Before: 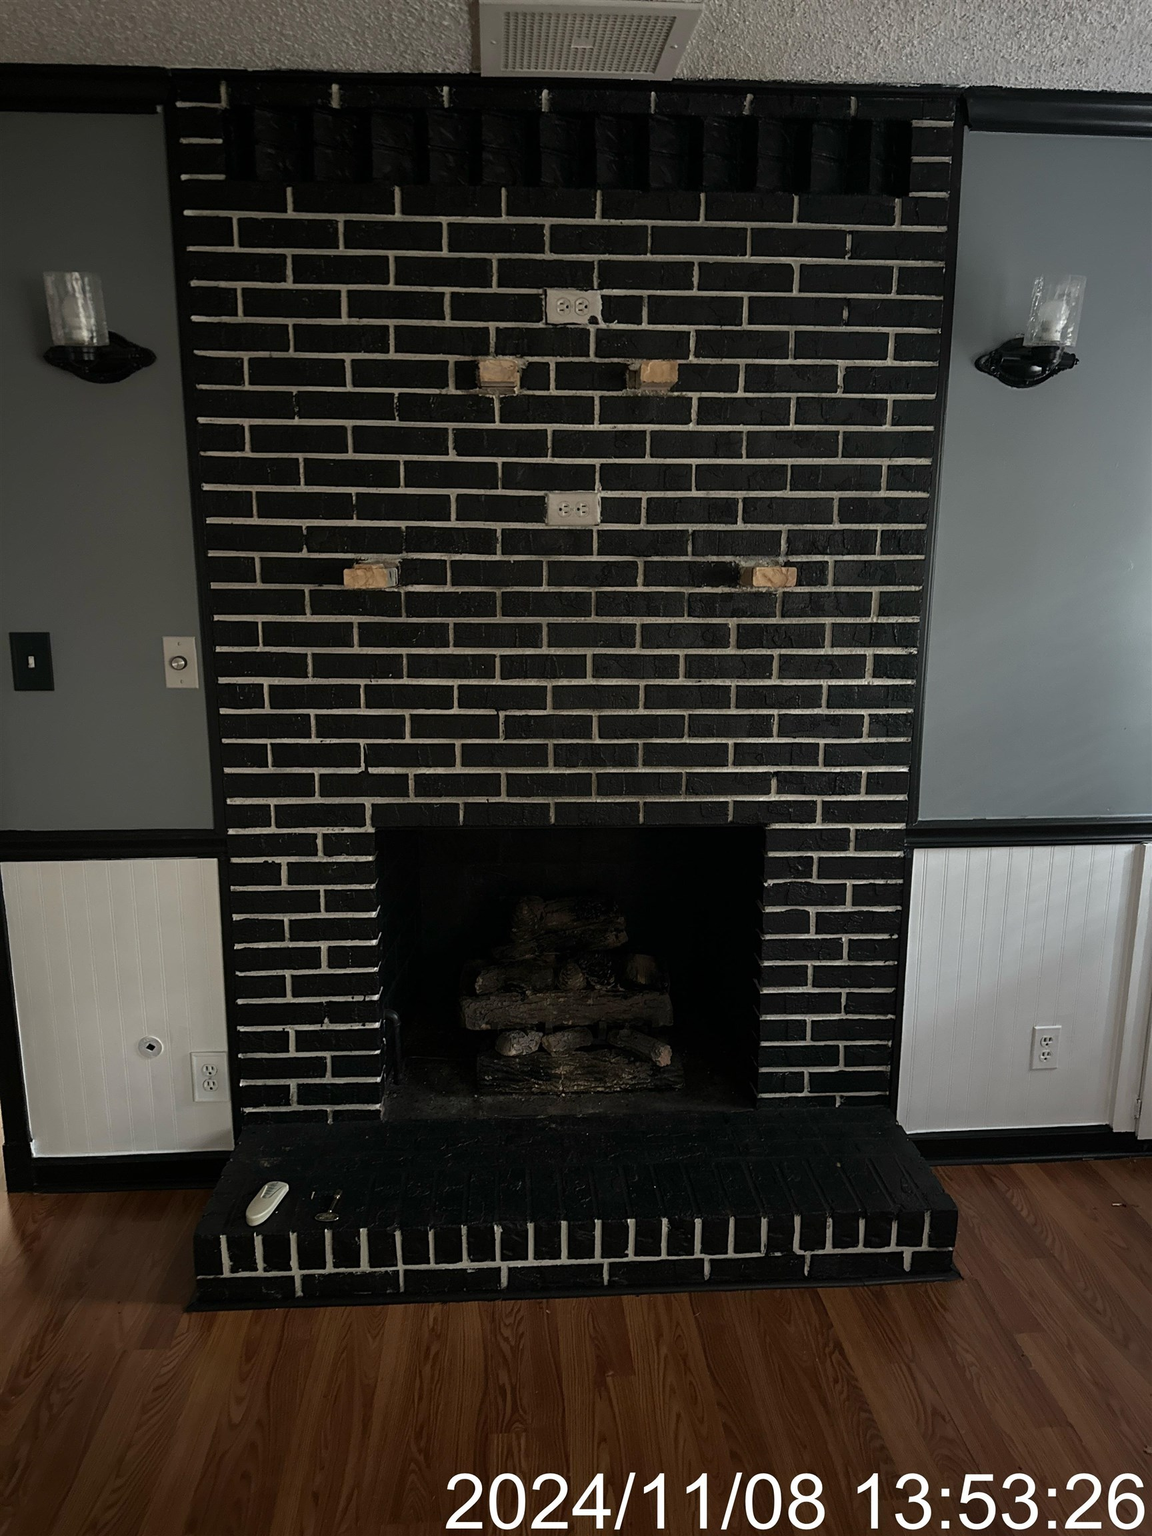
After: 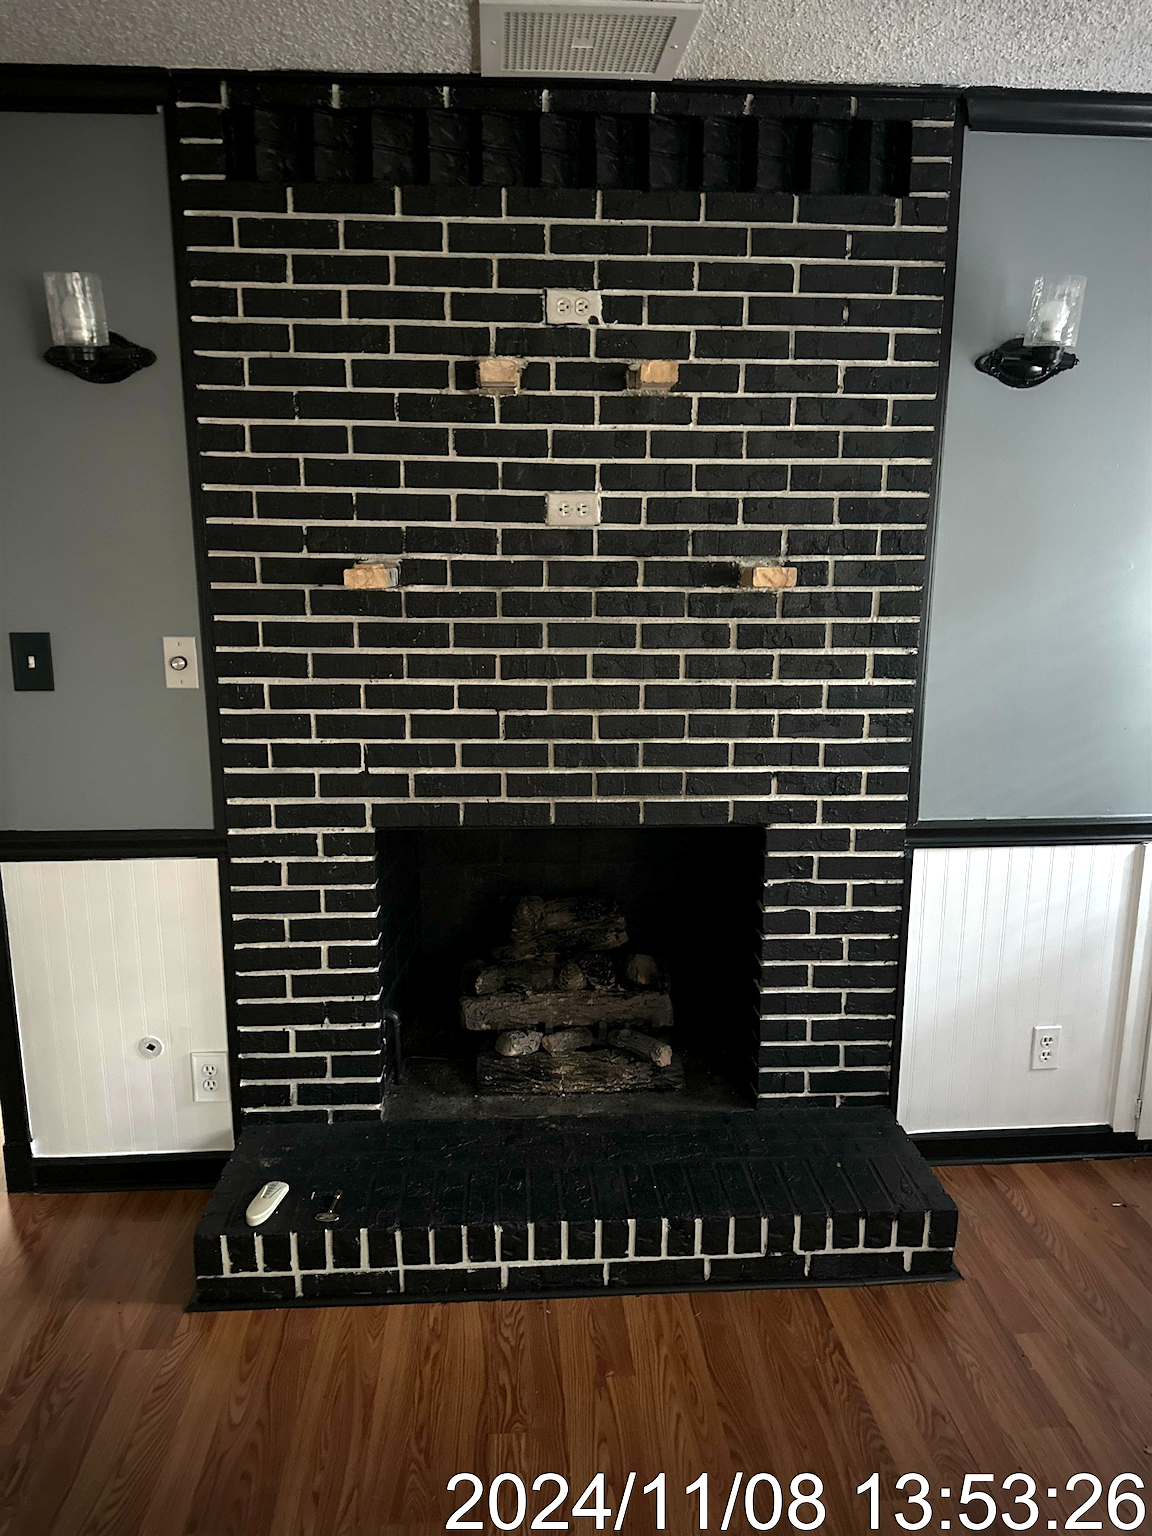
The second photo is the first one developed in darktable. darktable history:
levels: white 99.95%, levels [0, 0.476, 0.951]
exposure: black level correction 0.001, exposure 0.962 EV, compensate exposure bias true, compensate highlight preservation false
vignetting: brightness -0.406, saturation -0.293
